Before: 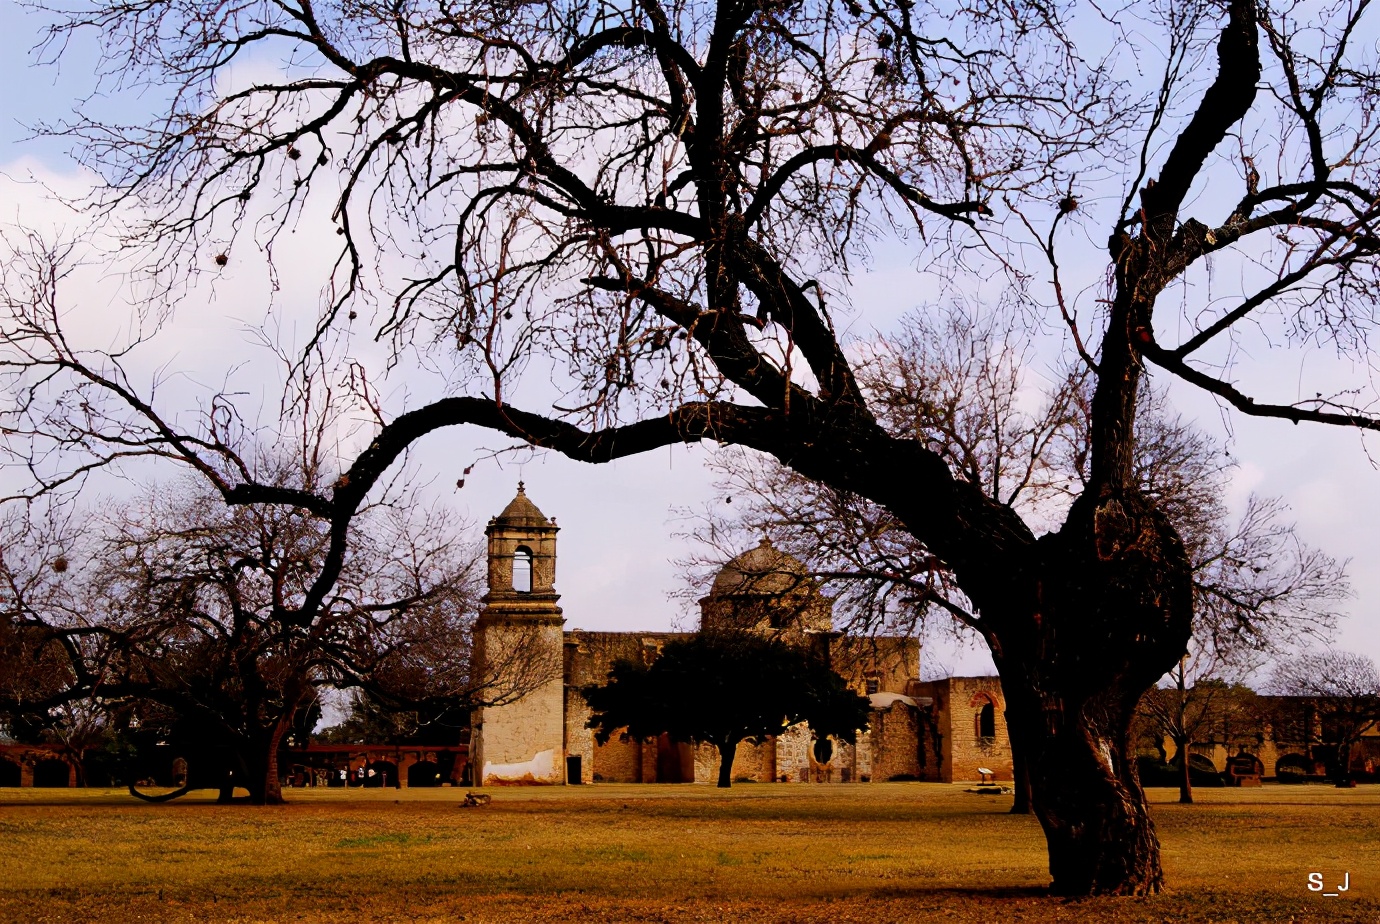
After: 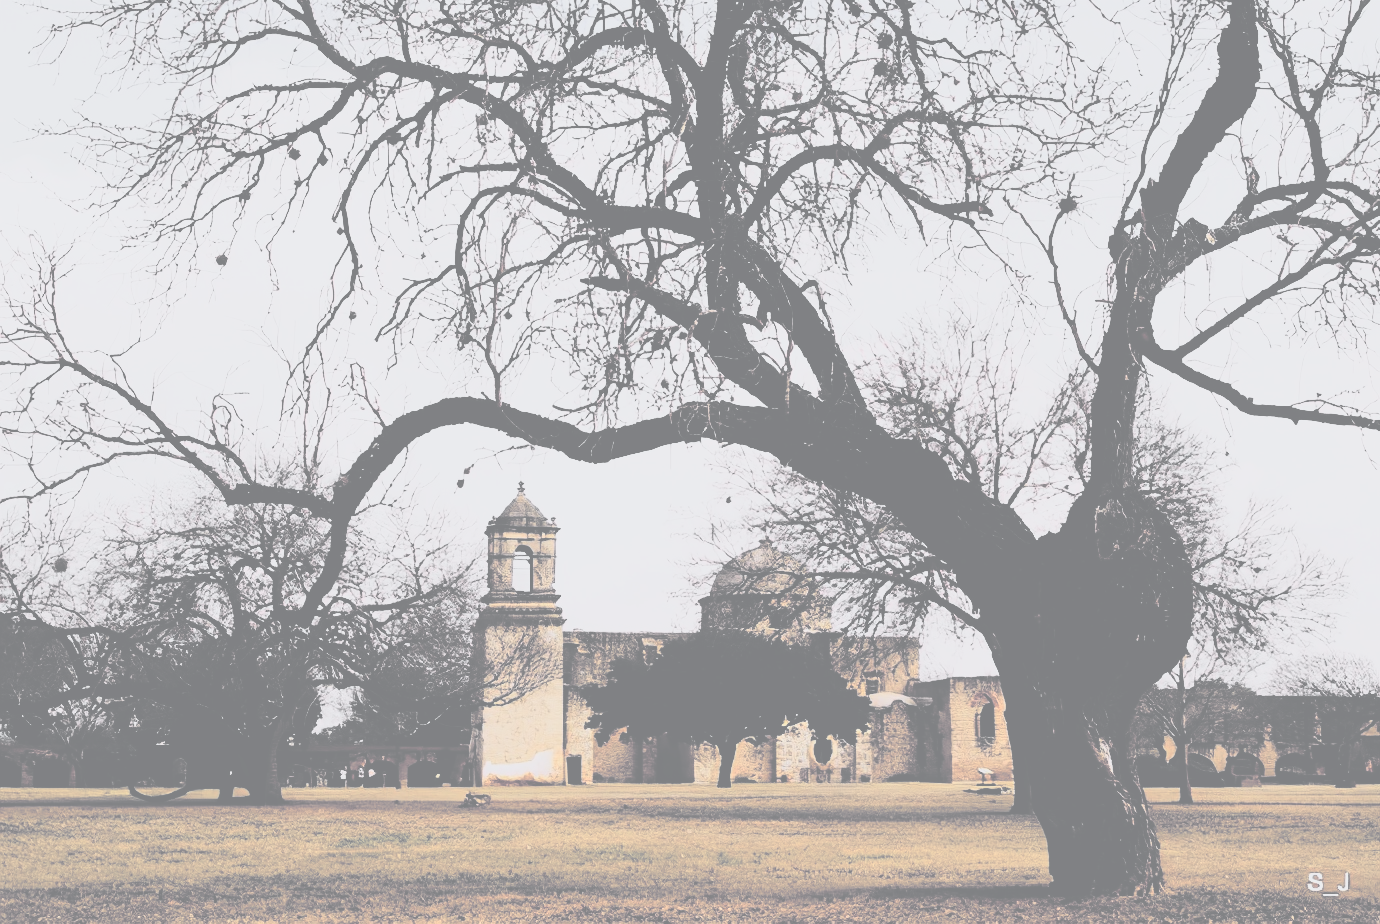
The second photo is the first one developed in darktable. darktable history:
contrast brightness saturation: contrast -0.32, brightness 0.75, saturation -0.78
rgb curve: curves: ch0 [(0, 0) (0.21, 0.15) (0.24, 0.21) (0.5, 0.75) (0.75, 0.96) (0.89, 0.99) (1, 1)]; ch1 [(0, 0.02) (0.21, 0.13) (0.25, 0.2) (0.5, 0.67) (0.75, 0.9) (0.89, 0.97) (1, 1)]; ch2 [(0, 0.02) (0.21, 0.13) (0.25, 0.2) (0.5, 0.67) (0.75, 0.9) (0.89, 0.97) (1, 1)], compensate middle gray true
exposure: black level correction 0, exposure -0.721 EV, compensate highlight preservation false
tone curve: curves: ch0 [(0, 0) (0.071, 0.047) (0.266, 0.26) (0.491, 0.552) (0.753, 0.818) (1, 0.983)]; ch1 [(0, 0) (0.346, 0.307) (0.408, 0.369) (0.463, 0.443) (0.482, 0.493) (0.502, 0.5) (0.517, 0.518) (0.546, 0.576) (0.588, 0.643) (0.651, 0.709) (1, 1)]; ch2 [(0, 0) (0.346, 0.34) (0.434, 0.46) (0.485, 0.494) (0.5, 0.494) (0.517, 0.503) (0.535, 0.545) (0.583, 0.634) (0.625, 0.686) (1, 1)], color space Lab, independent channels, preserve colors none
